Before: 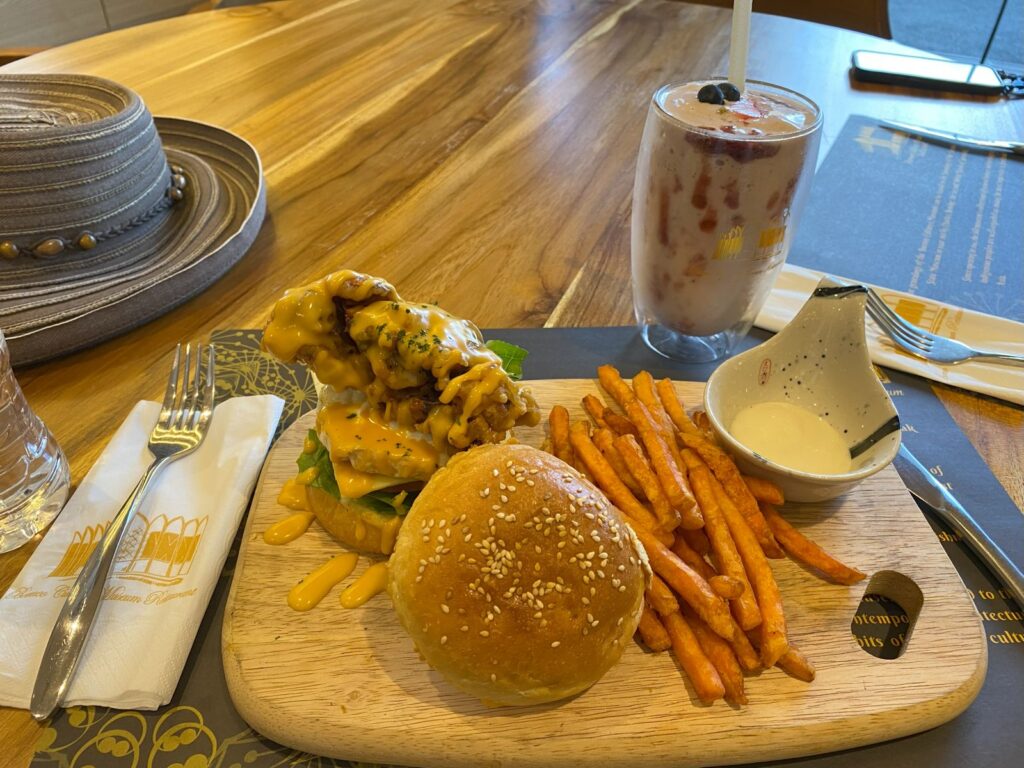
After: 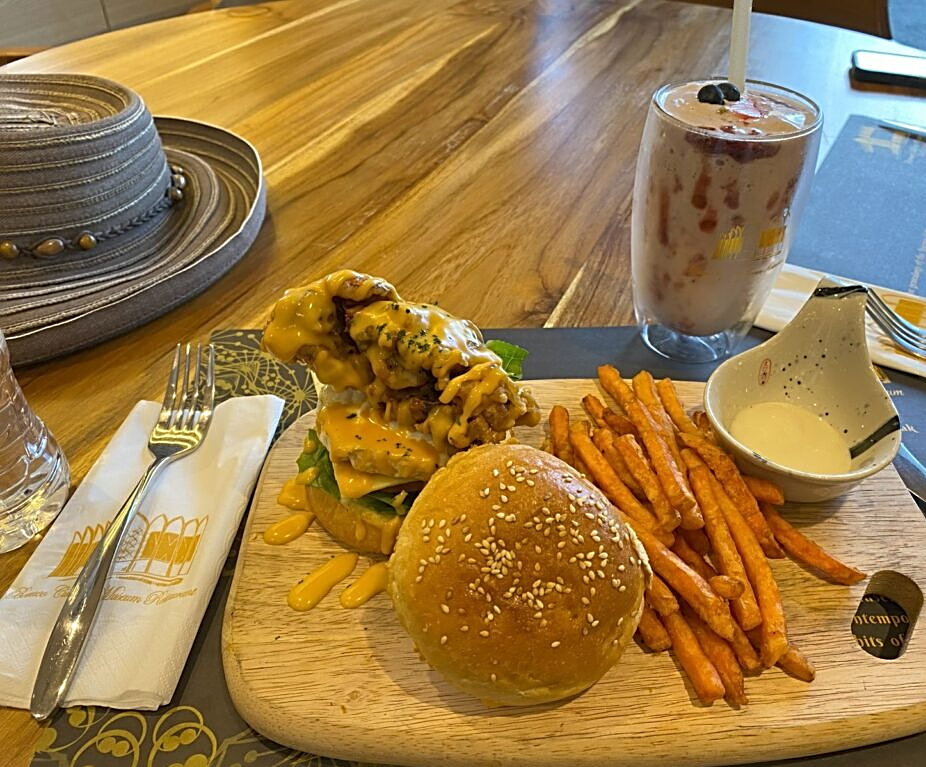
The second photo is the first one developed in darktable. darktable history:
crop: right 9.482%, bottom 0.031%
sharpen: radius 2.538, amount 0.635
